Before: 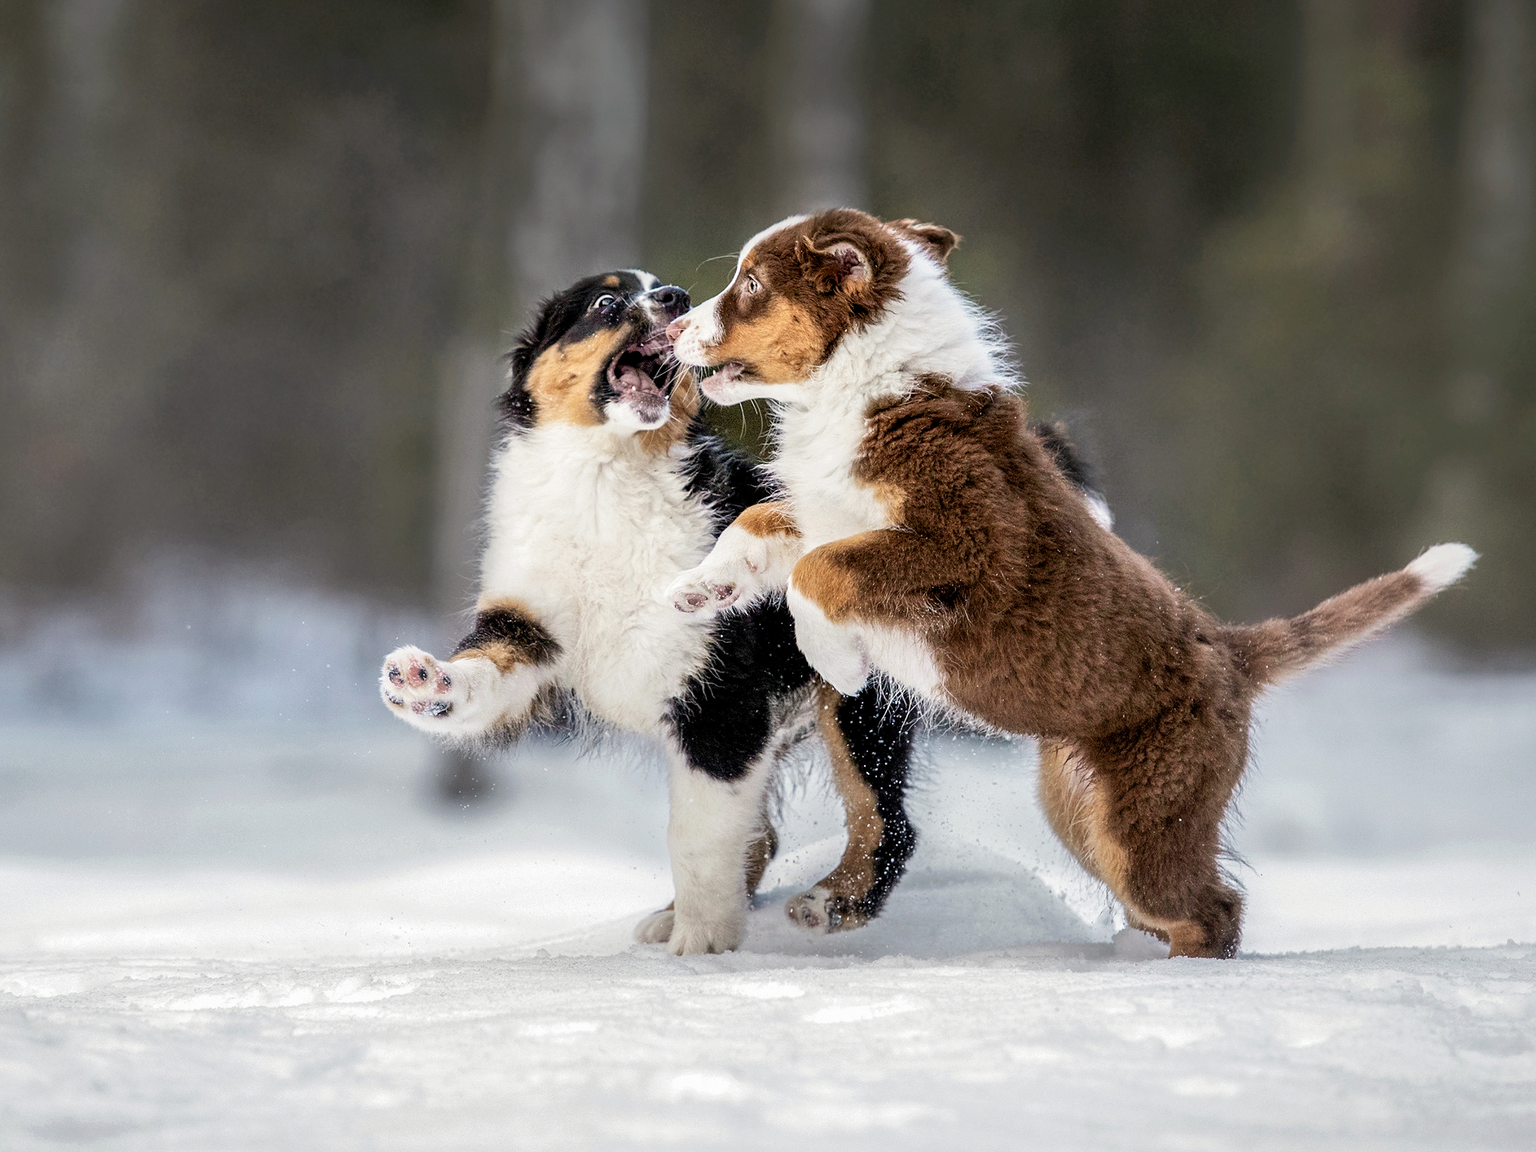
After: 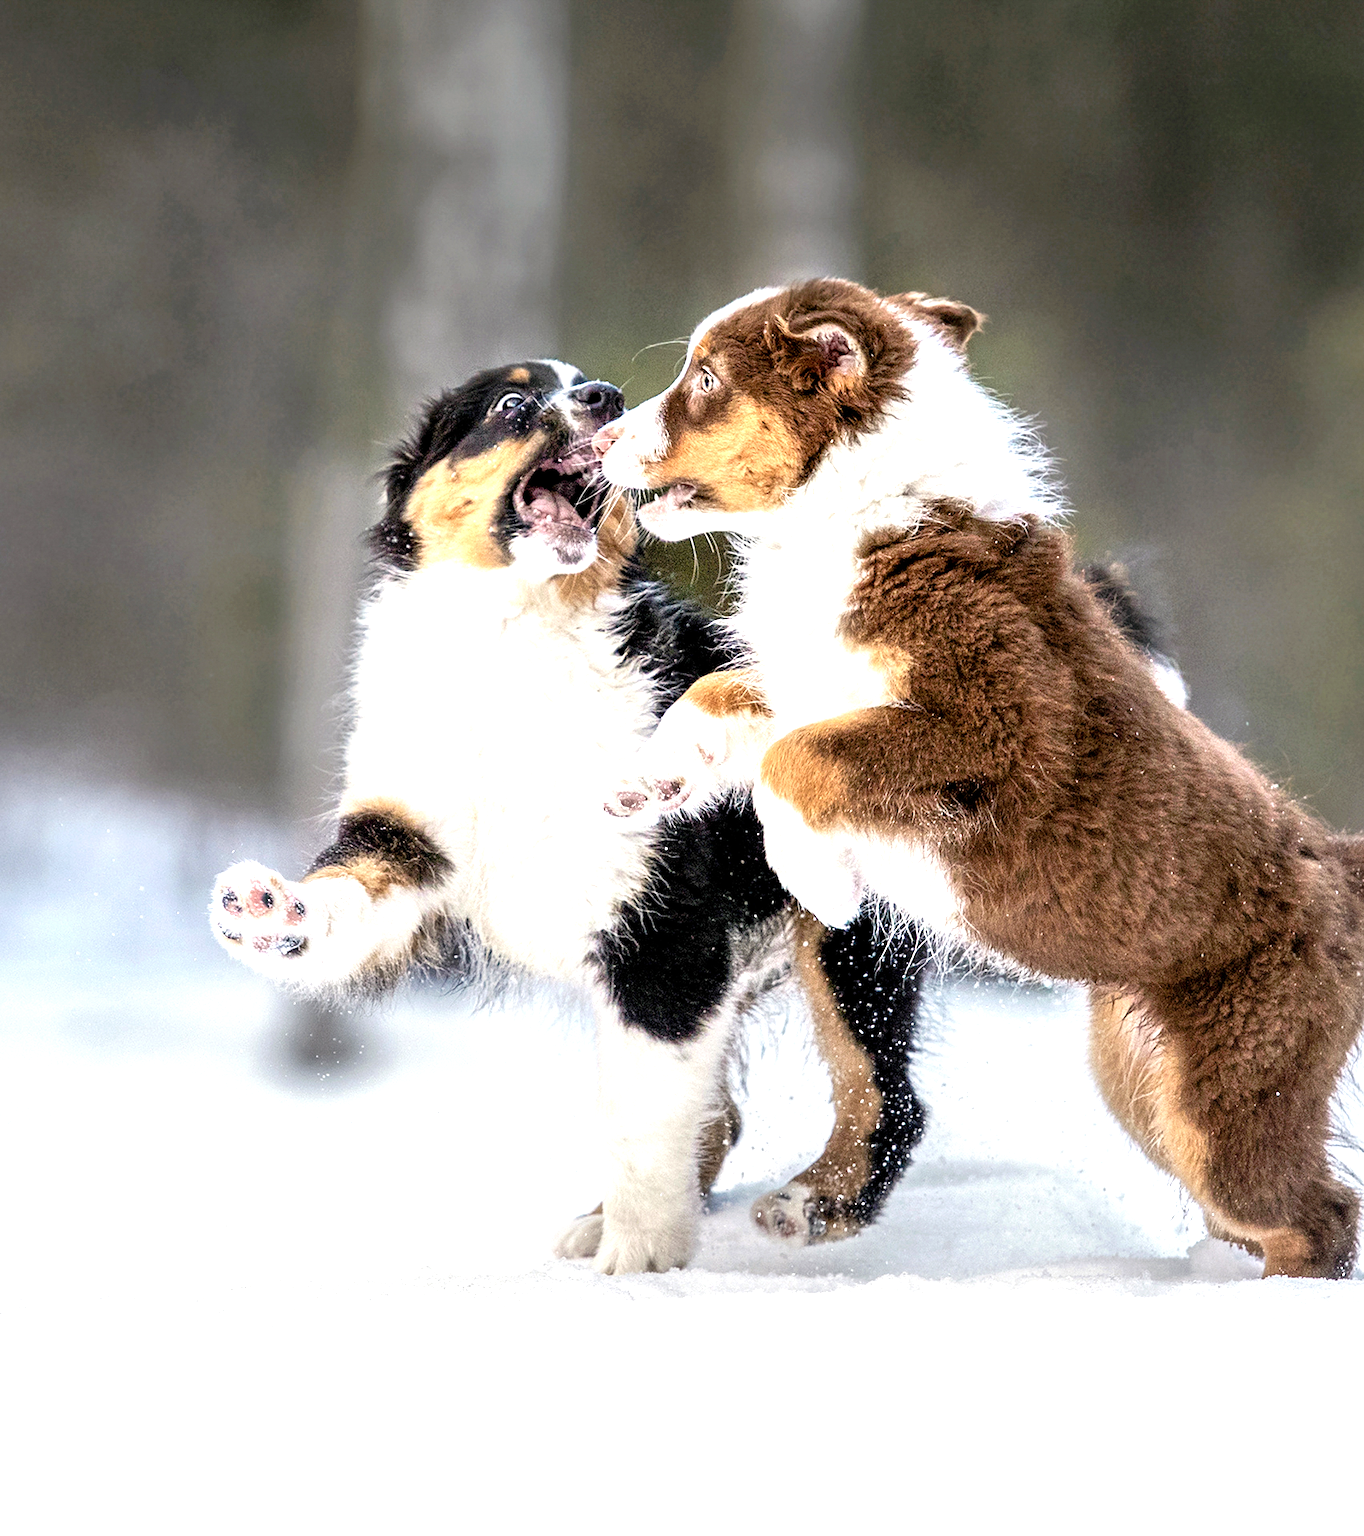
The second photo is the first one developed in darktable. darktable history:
crop and rotate: left 14.485%, right 18.877%
exposure: exposure 0.922 EV, compensate highlight preservation false
